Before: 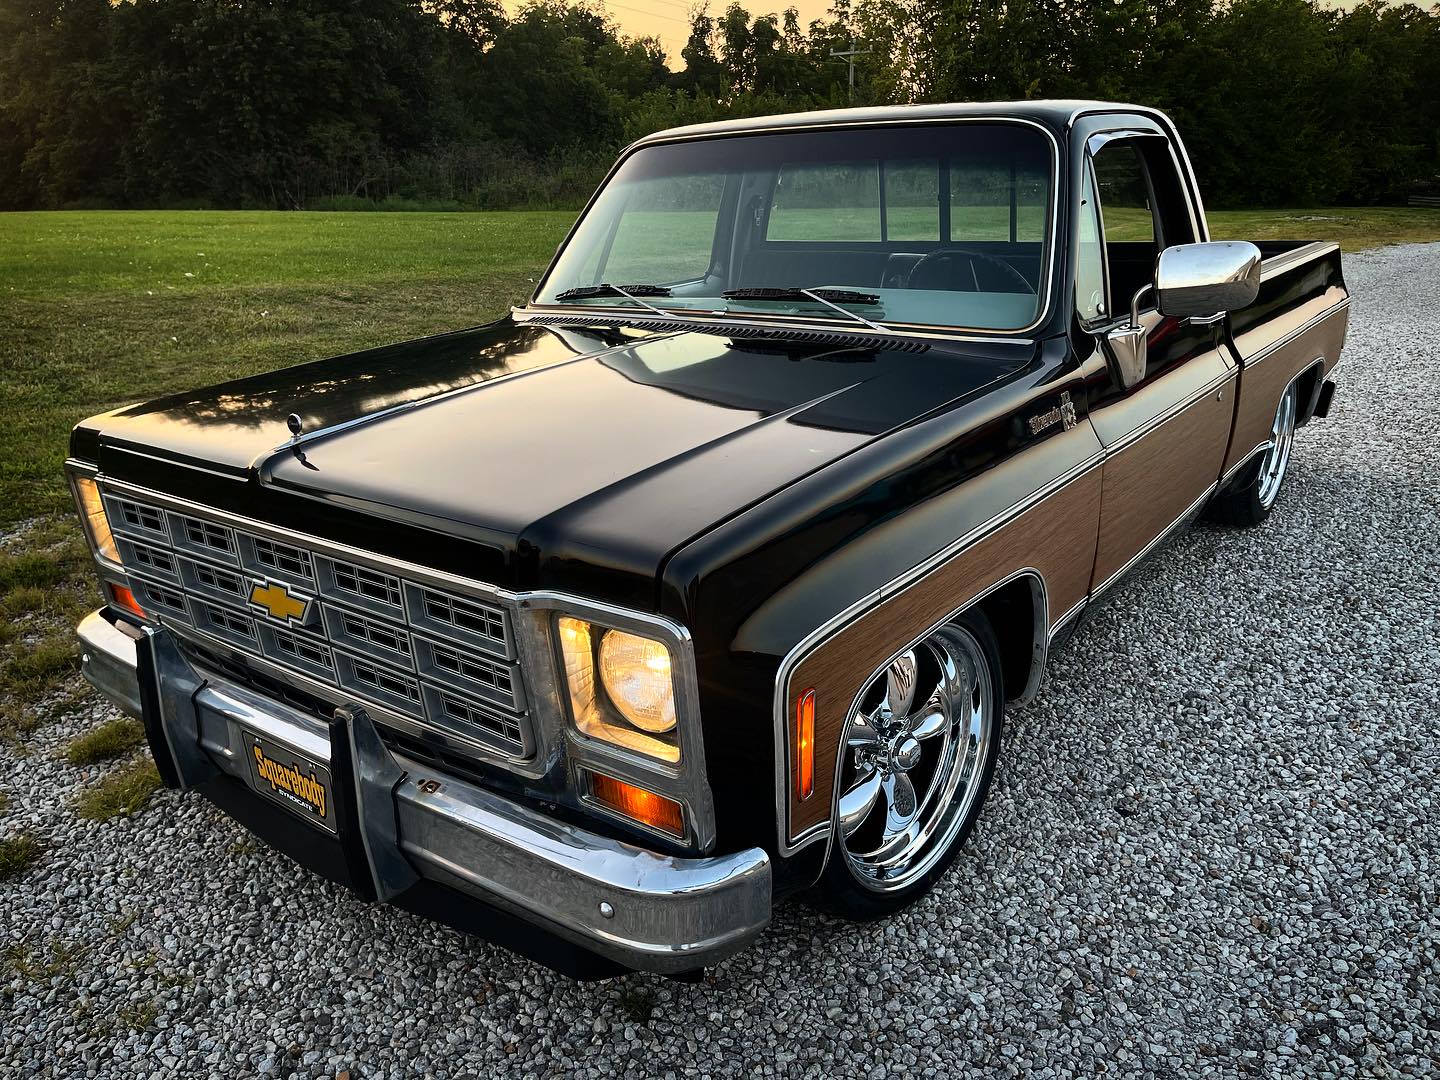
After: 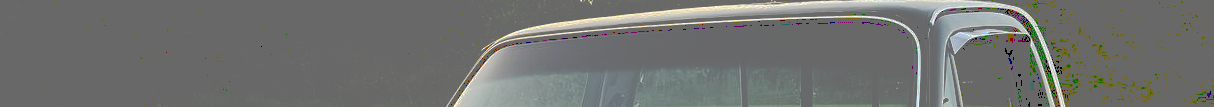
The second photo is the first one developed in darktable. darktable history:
crop and rotate: left 9.644%, top 9.491%, right 6.021%, bottom 80.509%
tone curve: curves: ch0 [(0, 0) (0.003, 0.439) (0.011, 0.439) (0.025, 0.439) (0.044, 0.439) (0.069, 0.439) (0.1, 0.439) (0.136, 0.44) (0.177, 0.444) (0.224, 0.45) (0.277, 0.462) (0.335, 0.487) (0.399, 0.528) (0.468, 0.577) (0.543, 0.621) (0.623, 0.669) (0.709, 0.715) (0.801, 0.764) (0.898, 0.804) (1, 1)], preserve colors none
